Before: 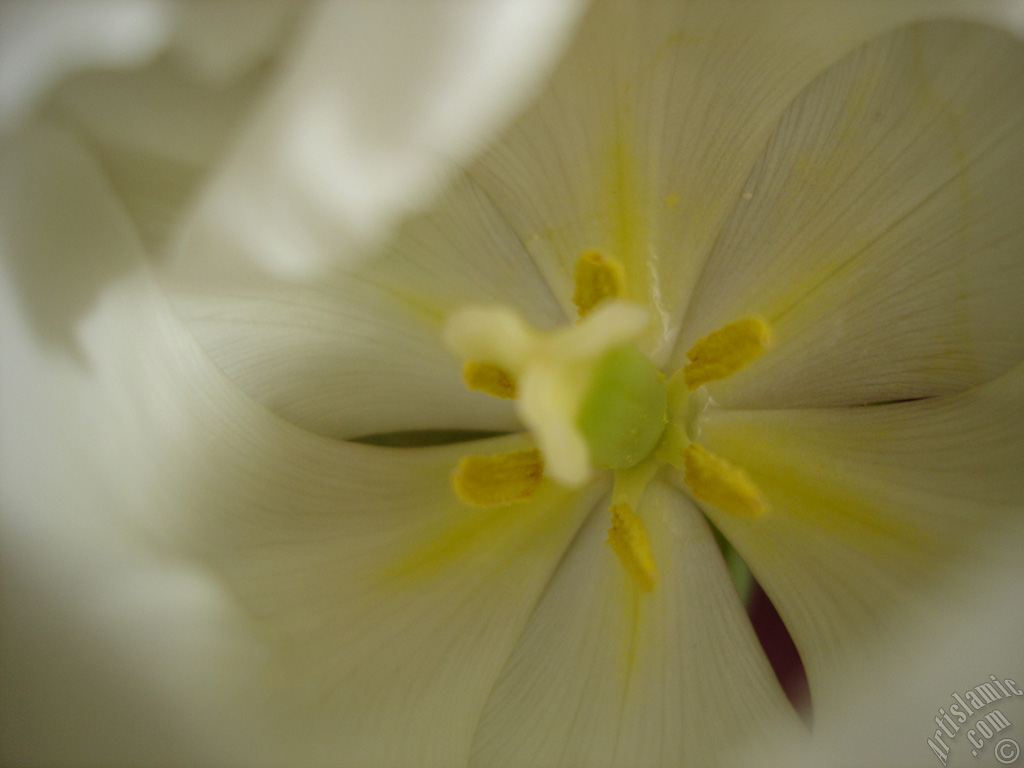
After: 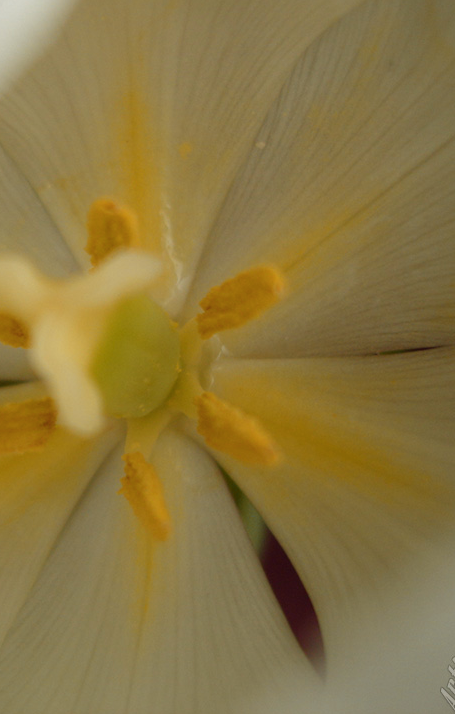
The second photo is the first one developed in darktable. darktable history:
crop: left 47.628%, top 6.643%, right 7.874%
color zones: curves: ch1 [(0.29, 0.492) (0.373, 0.185) (0.509, 0.481)]; ch2 [(0.25, 0.462) (0.749, 0.457)], mix 40.67%
